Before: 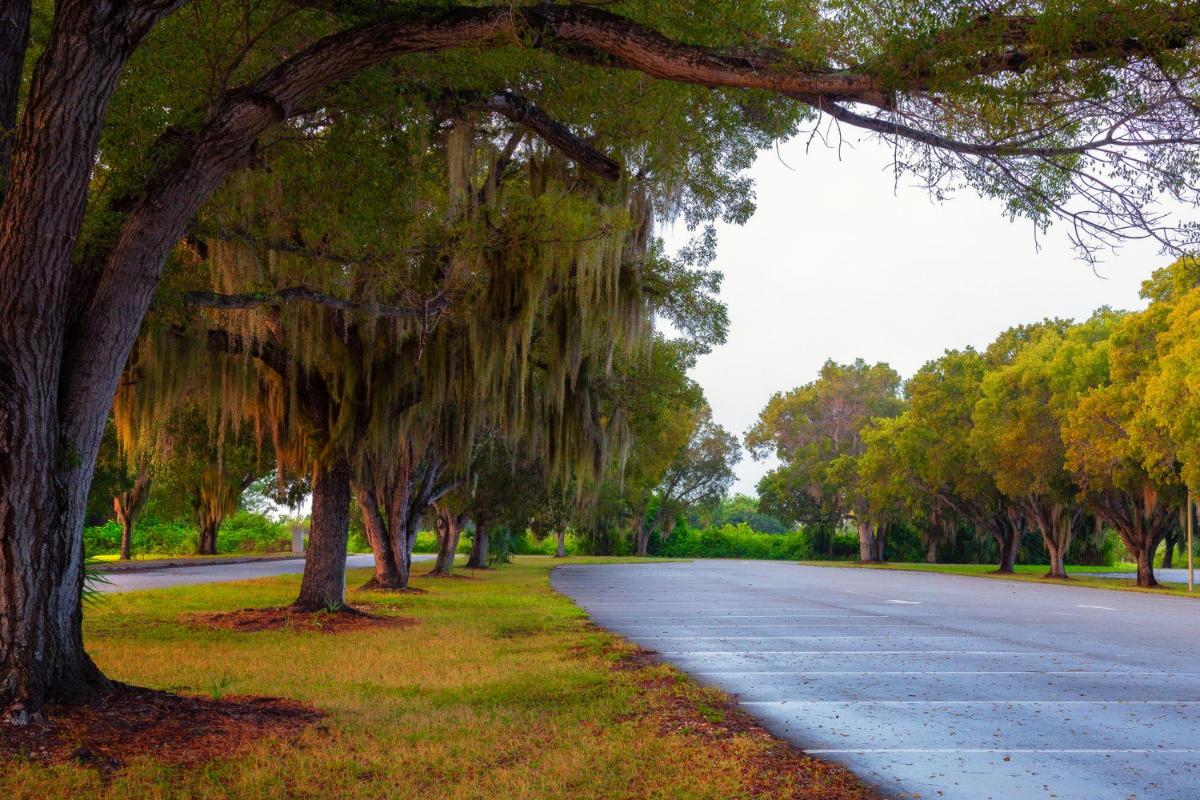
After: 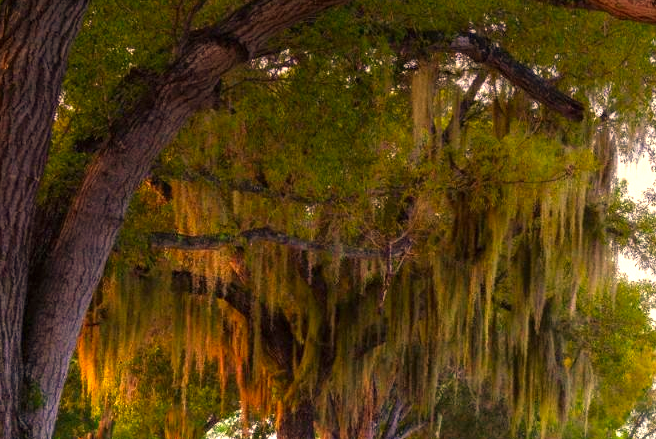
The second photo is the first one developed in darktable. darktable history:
color correction: highlights a* 15, highlights b* 31.55
exposure: black level correction 0, exposure 1.1 EV, compensate highlight preservation false
crop and rotate: left 3.047%, top 7.509%, right 42.236%, bottom 37.598%
graduated density: on, module defaults
